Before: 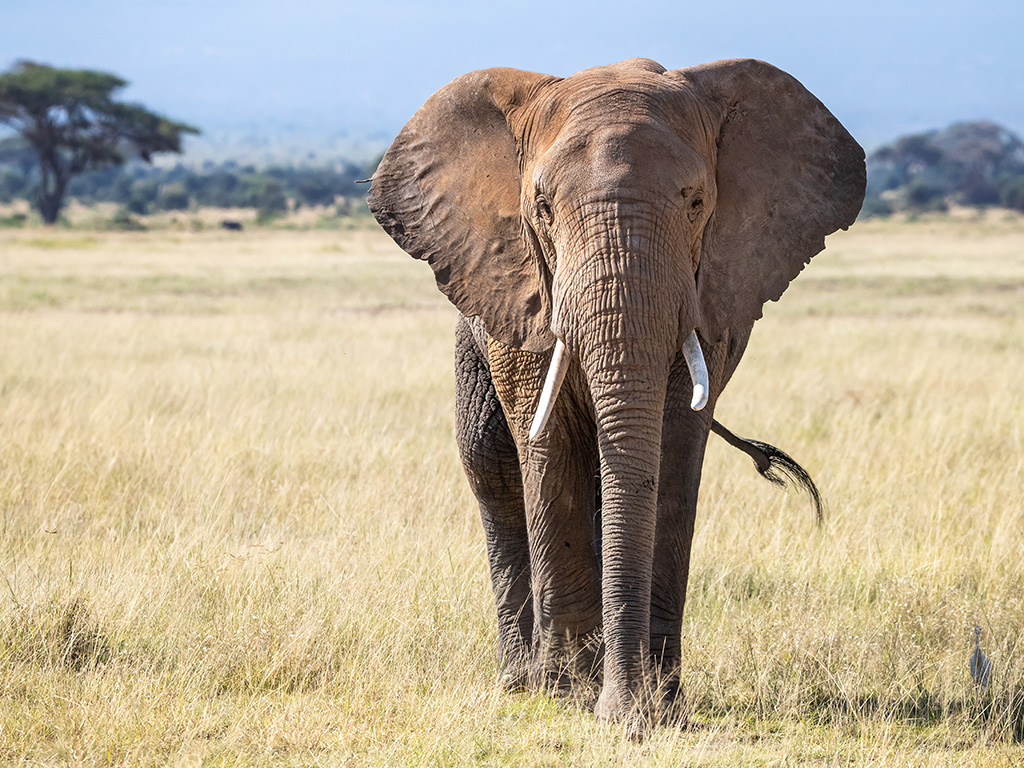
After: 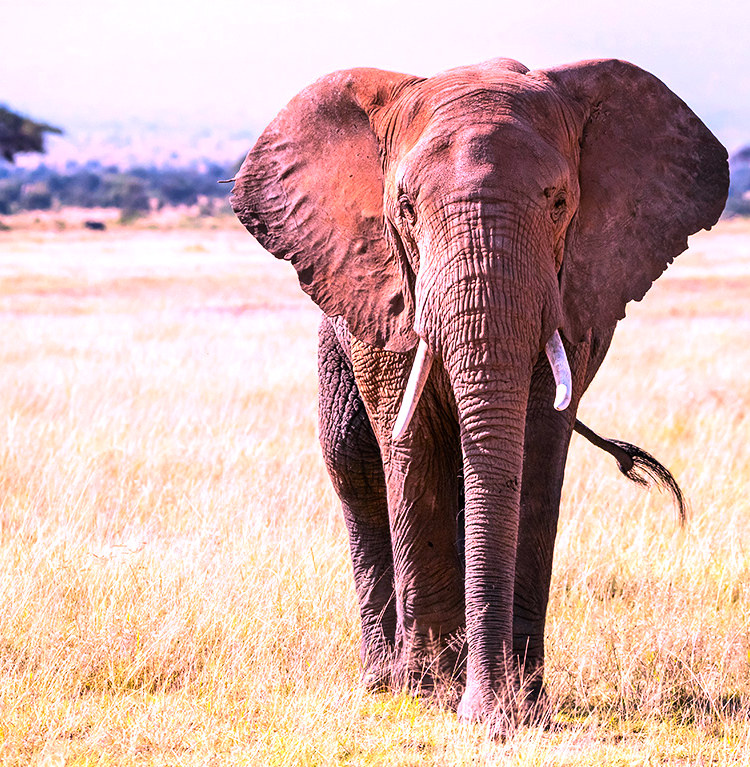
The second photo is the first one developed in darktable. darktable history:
crop: left 13.443%, right 13.31%
tone equalizer: -8 EV -0.75 EV, -7 EV -0.7 EV, -6 EV -0.6 EV, -5 EV -0.4 EV, -3 EV 0.4 EV, -2 EV 0.6 EV, -1 EV 0.7 EV, +0 EV 0.75 EV, edges refinement/feathering 500, mask exposure compensation -1.57 EV, preserve details no
color correction: highlights a* 19.5, highlights b* -11.53, saturation 1.69
